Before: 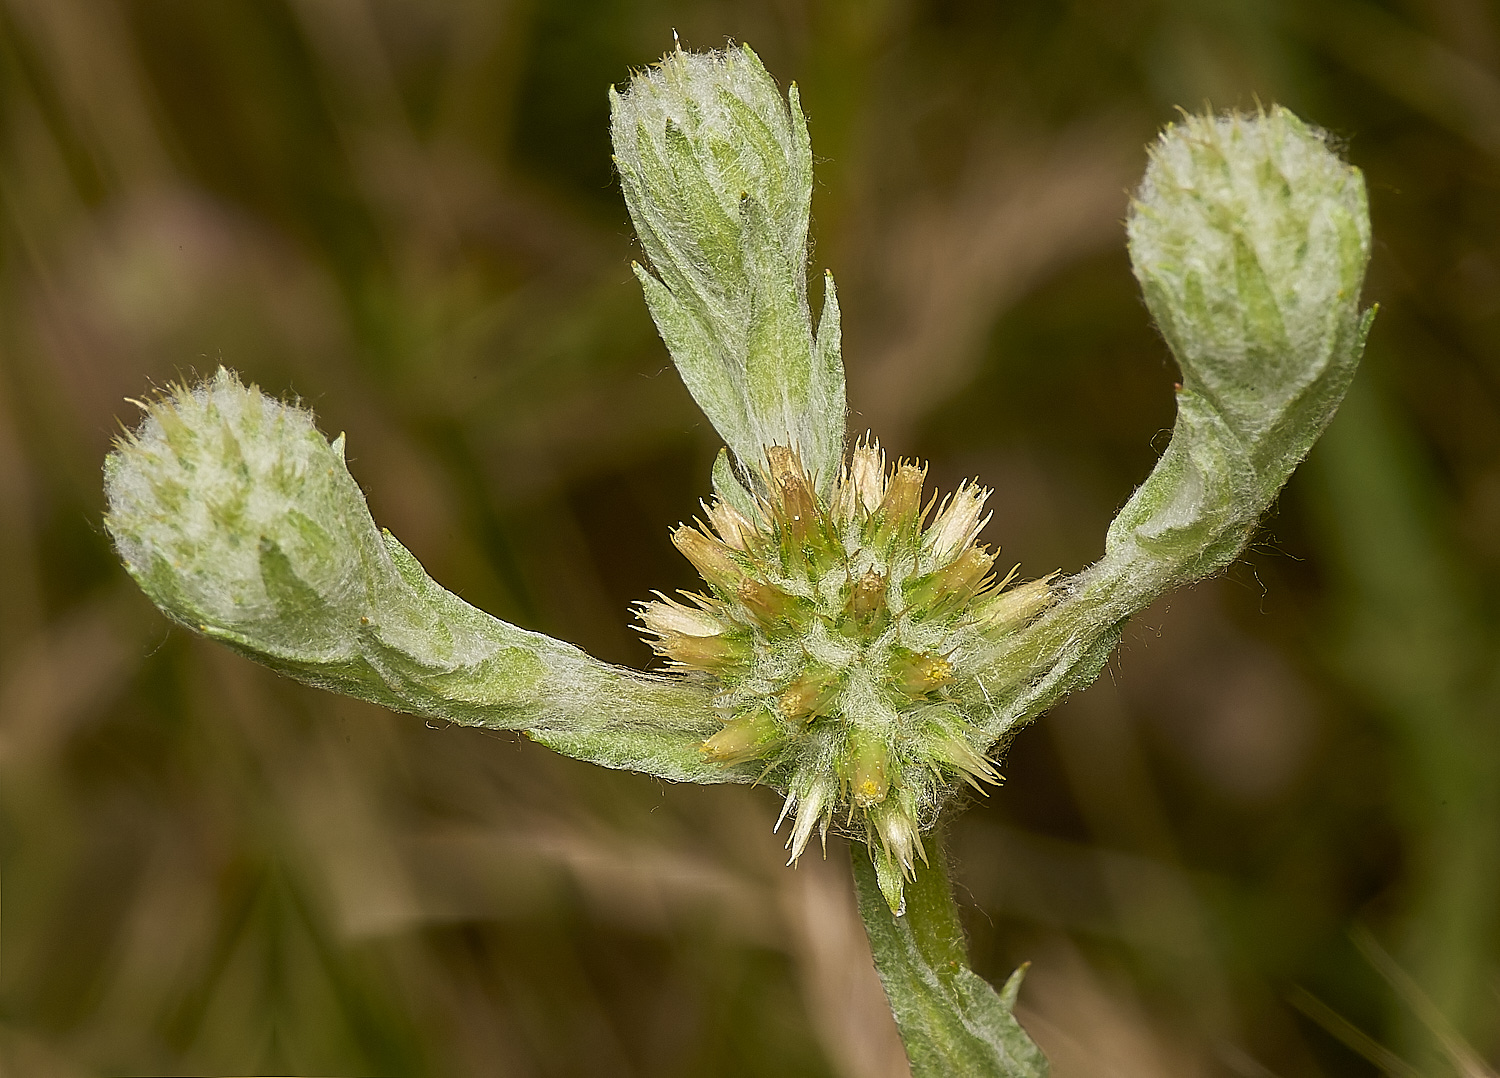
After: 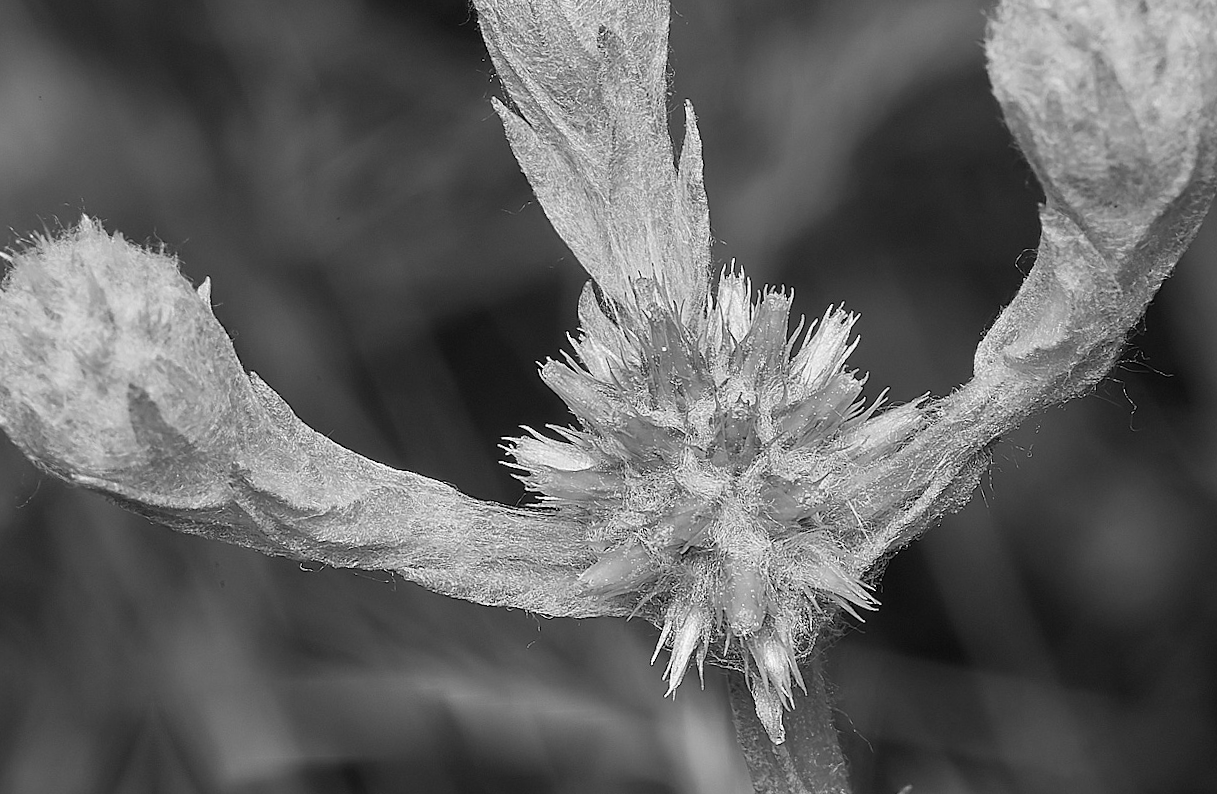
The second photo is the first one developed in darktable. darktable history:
monochrome: on, module defaults
crop: left 9.712%, top 16.928%, right 10.845%, bottom 12.332%
rotate and perspective: rotation -1.75°, automatic cropping off
